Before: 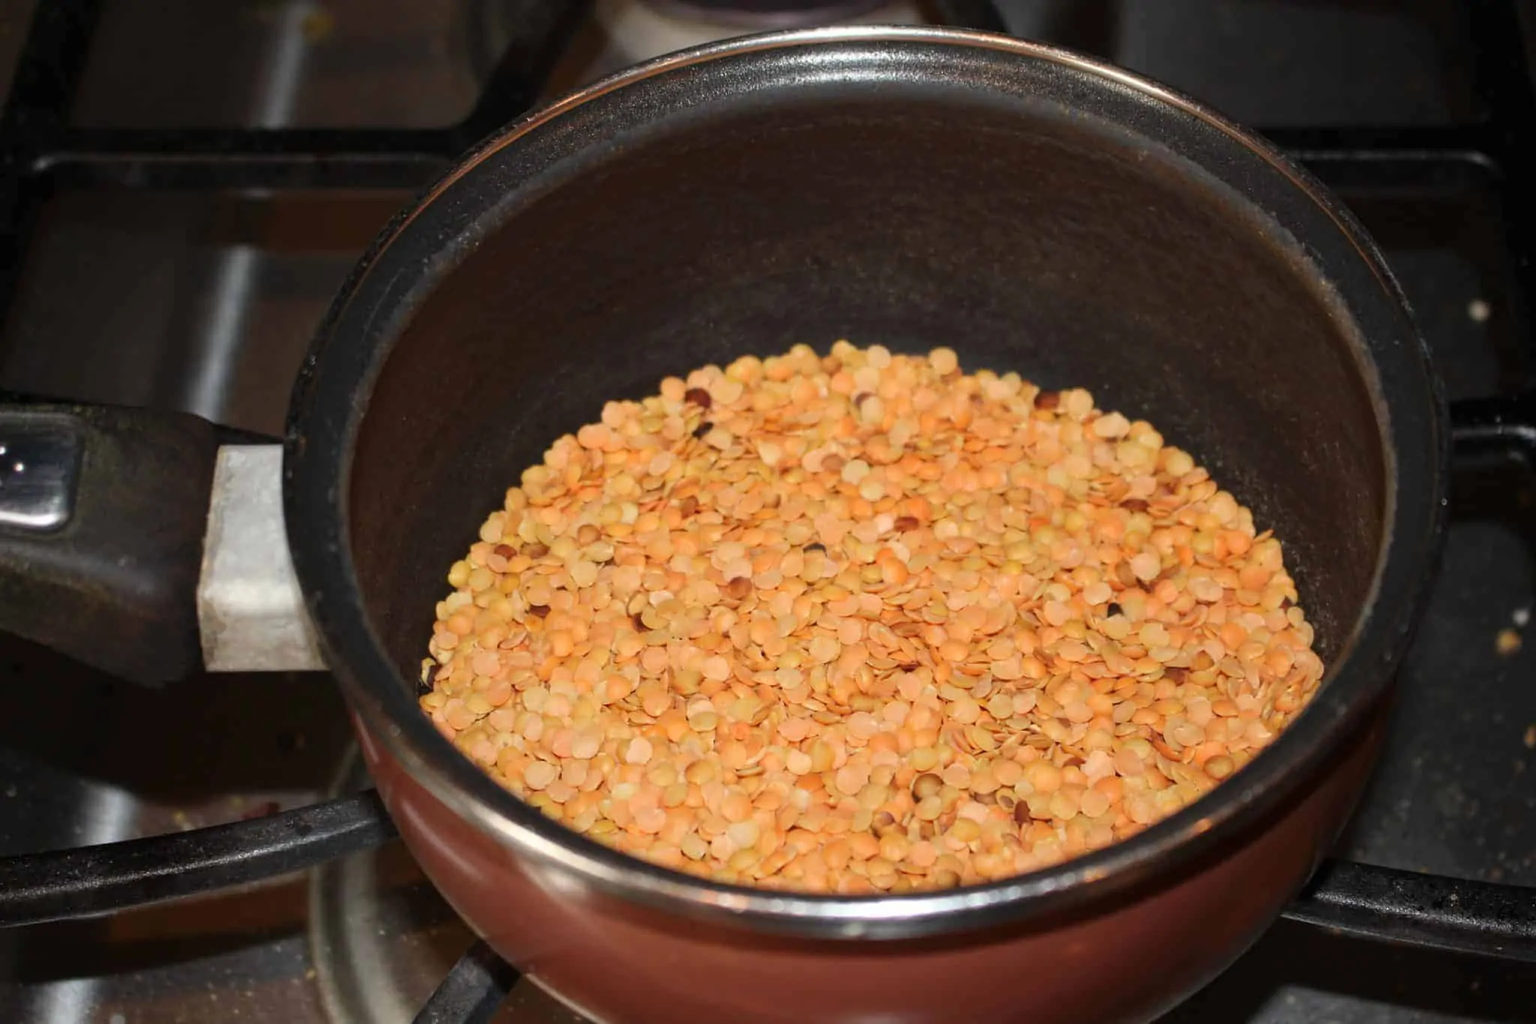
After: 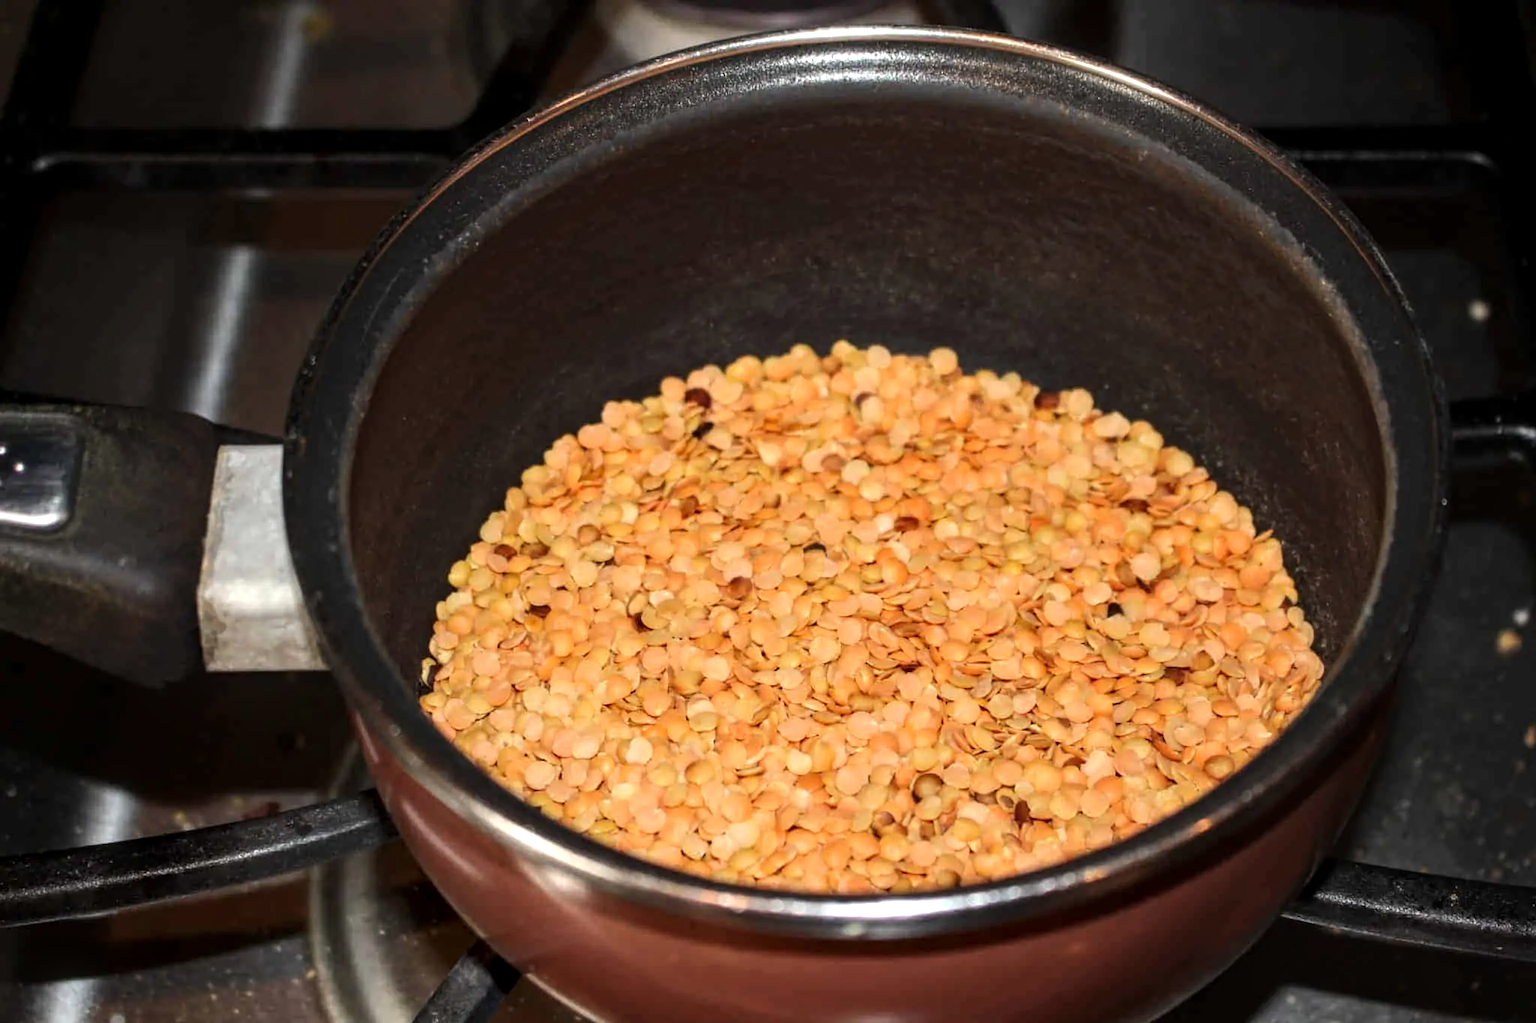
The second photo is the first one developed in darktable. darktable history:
tone equalizer: -8 EV -0.417 EV, -7 EV -0.389 EV, -6 EV -0.333 EV, -5 EV -0.222 EV, -3 EV 0.222 EV, -2 EV 0.333 EV, -1 EV 0.389 EV, +0 EV 0.417 EV, edges refinement/feathering 500, mask exposure compensation -1.57 EV, preserve details no
local contrast: highlights 35%, detail 135%
rgb levels: preserve colors max RGB
